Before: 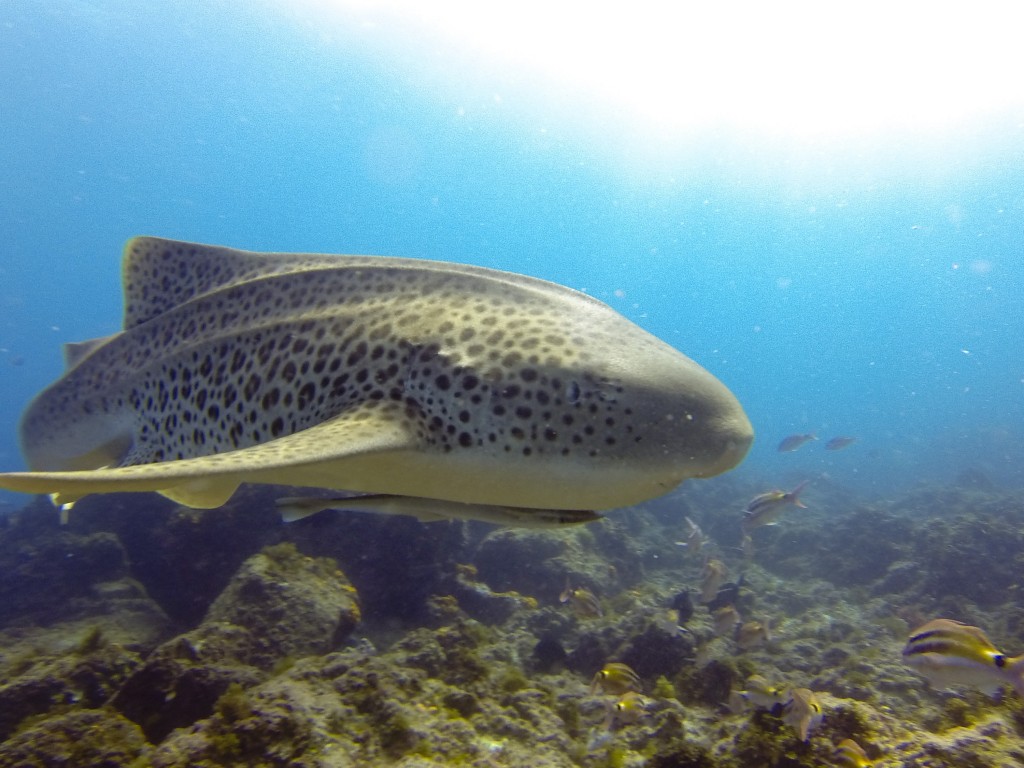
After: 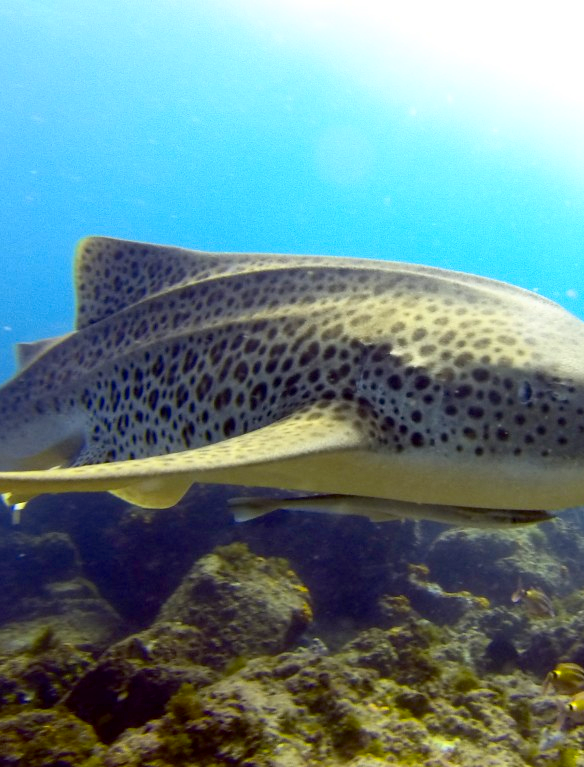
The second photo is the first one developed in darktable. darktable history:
exposure: black level correction 0.009, compensate highlight preservation false
contrast brightness saturation: contrast 0.235, brightness 0.11, saturation 0.292
crop: left 4.693%, right 38.189%
